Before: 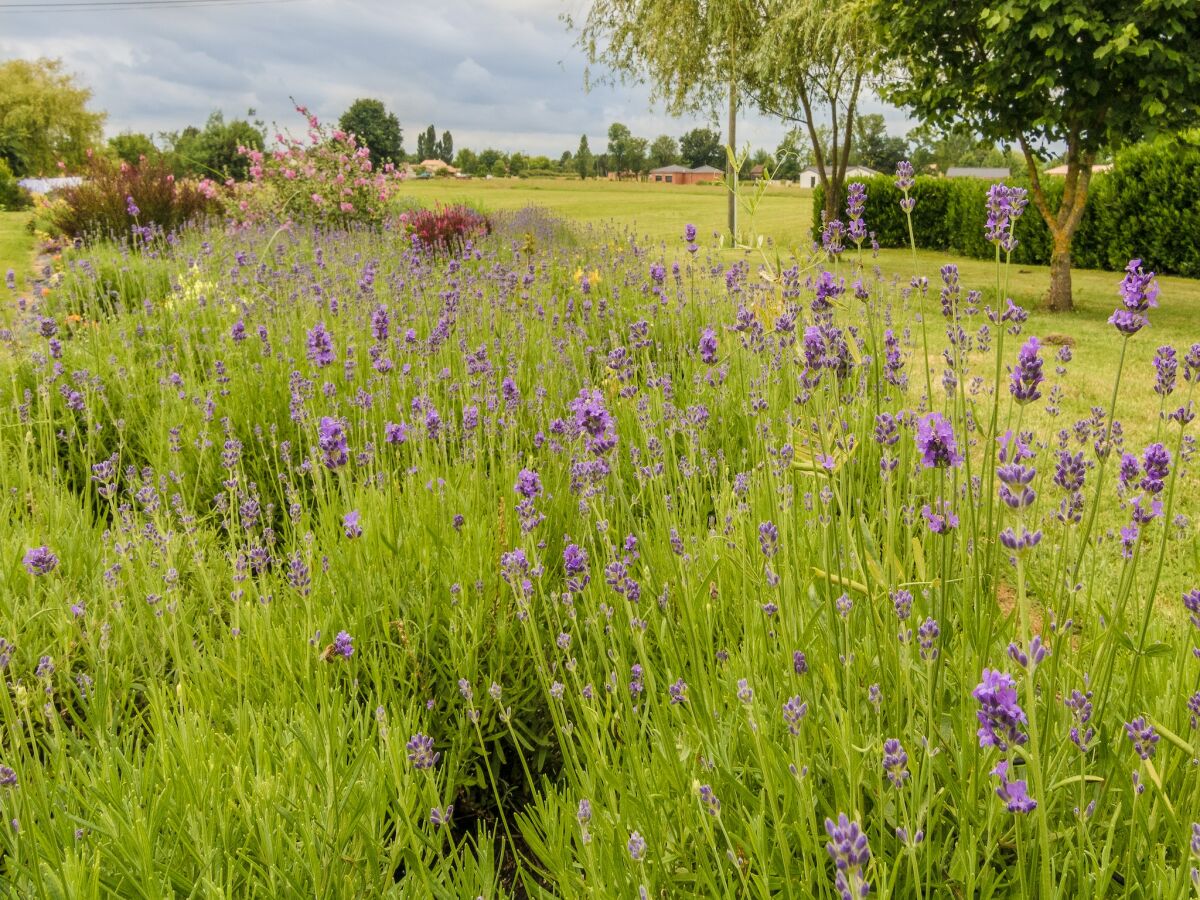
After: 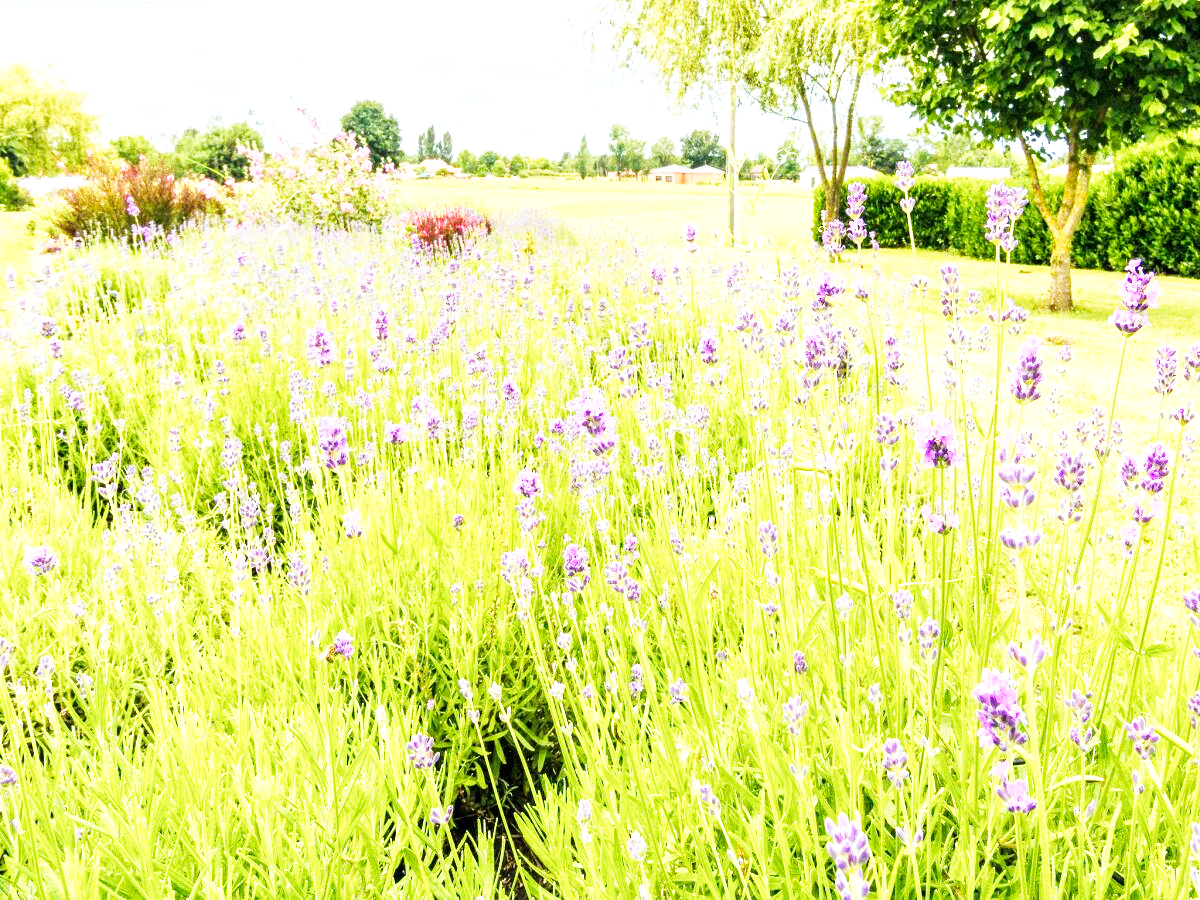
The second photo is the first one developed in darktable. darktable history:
color calibration: x 0.369, y 0.382, temperature 4317.48 K
base curve: curves: ch0 [(0, 0) (0.007, 0.004) (0.027, 0.03) (0.046, 0.07) (0.207, 0.54) (0.442, 0.872) (0.673, 0.972) (1, 1)], preserve colors none
exposure: exposure 1 EV, compensate highlight preservation false
